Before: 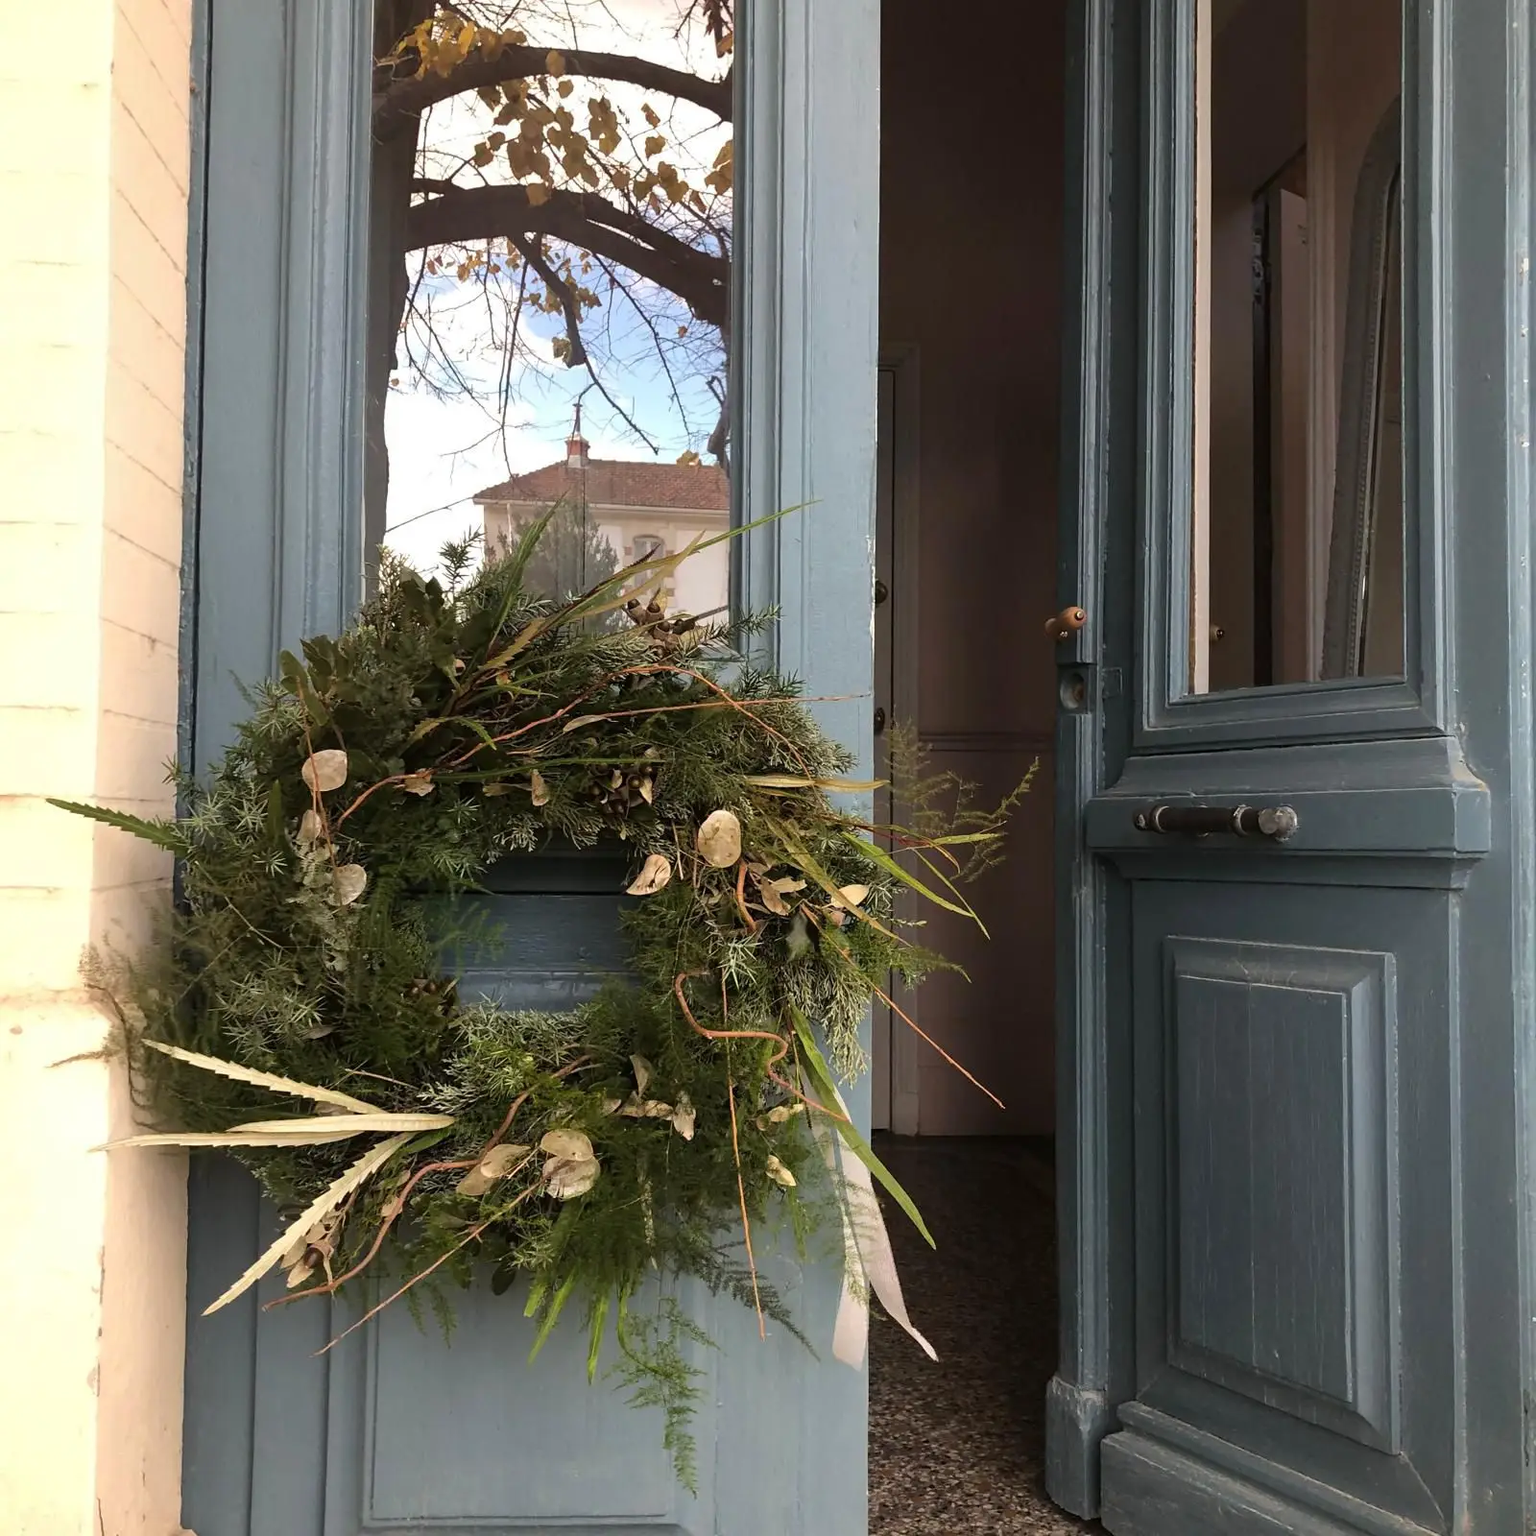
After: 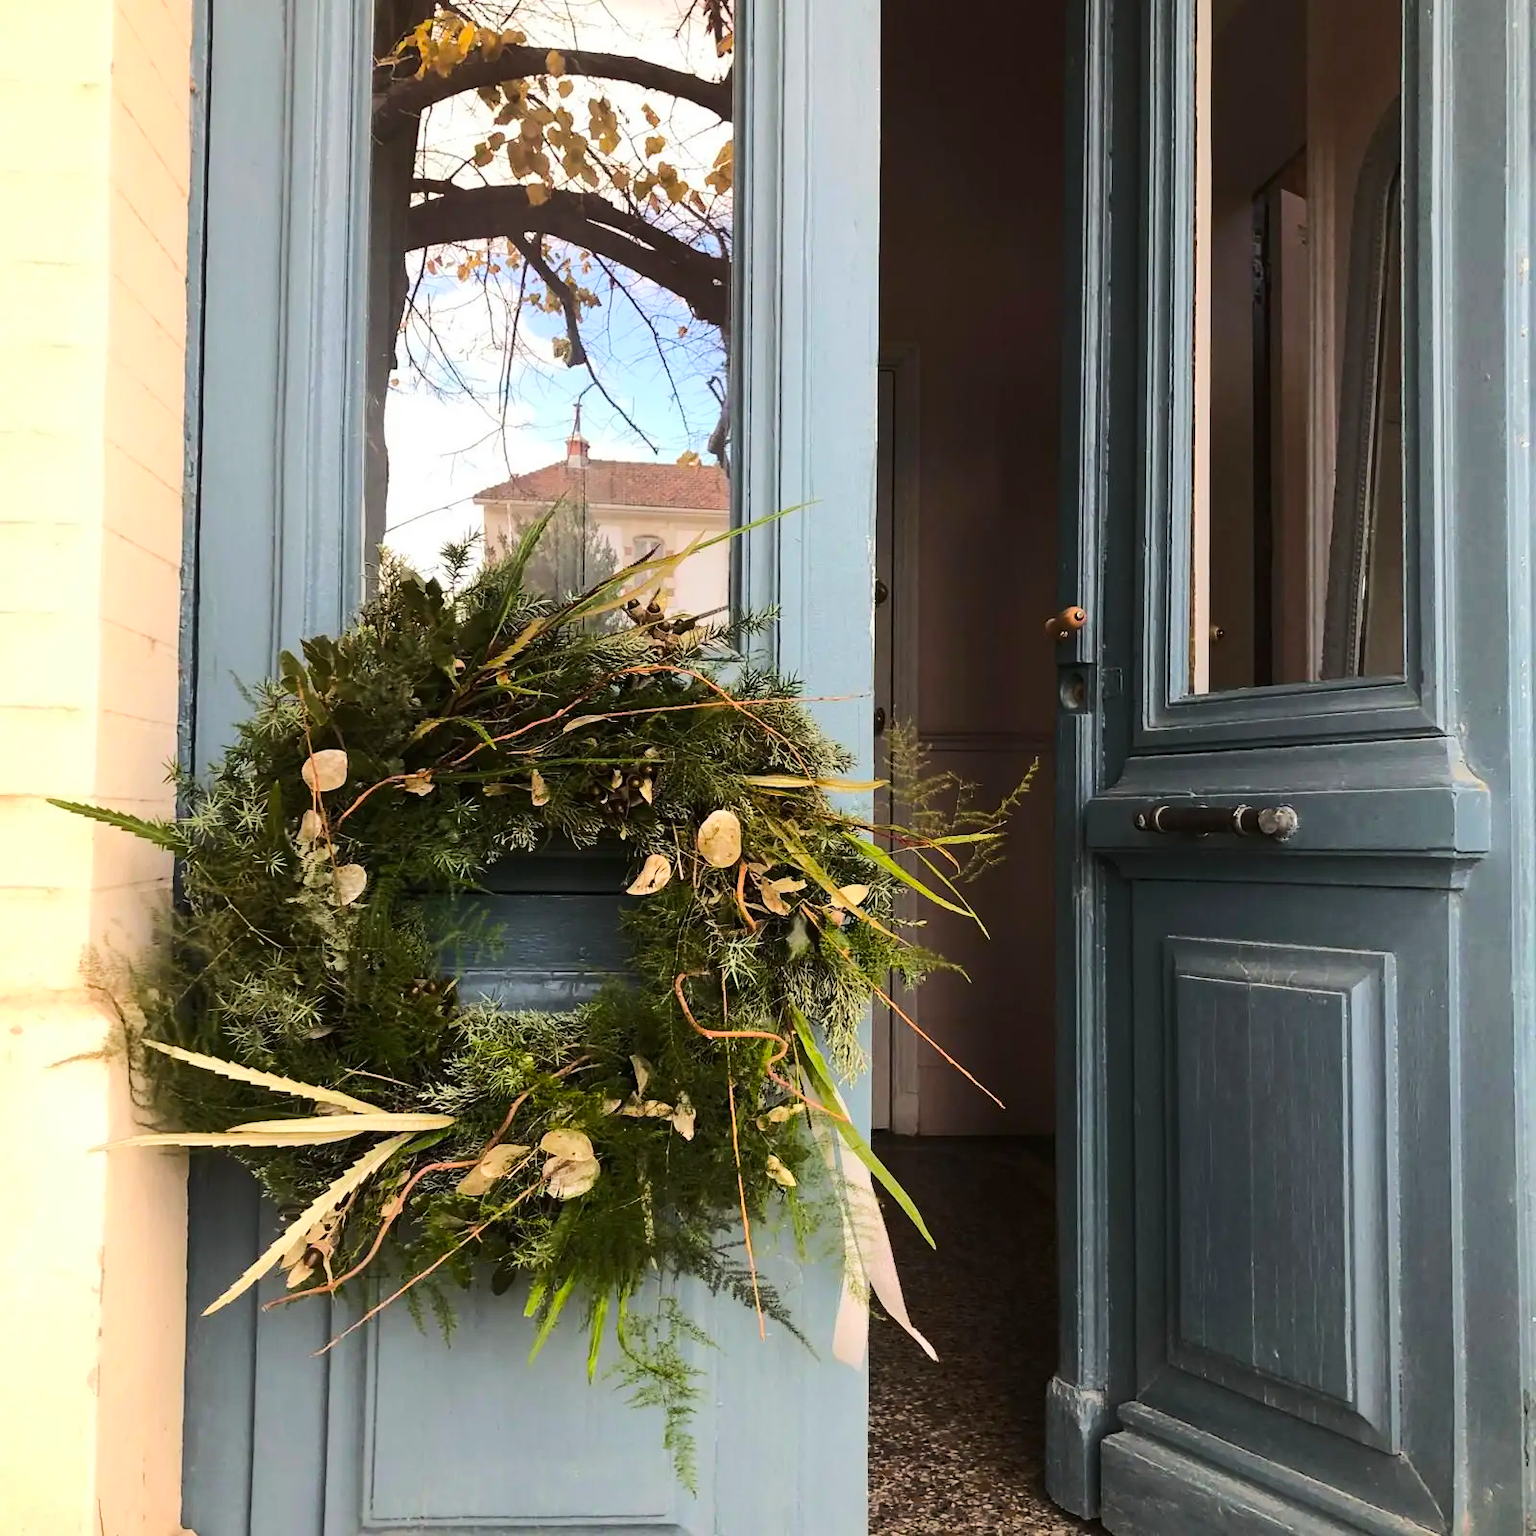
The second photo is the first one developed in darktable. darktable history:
contrast brightness saturation: contrast 0.05
color balance rgb: perceptual saturation grading › global saturation 20%, global vibrance 10%
rgb curve: curves: ch0 [(0, 0) (0.284, 0.292) (0.505, 0.644) (1, 1)]; ch1 [(0, 0) (0.284, 0.292) (0.505, 0.644) (1, 1)]; ch2 [(0, 0) (0.284, 0.292) (0.505, 0.644) (1, 1)], compensate middle gray true
